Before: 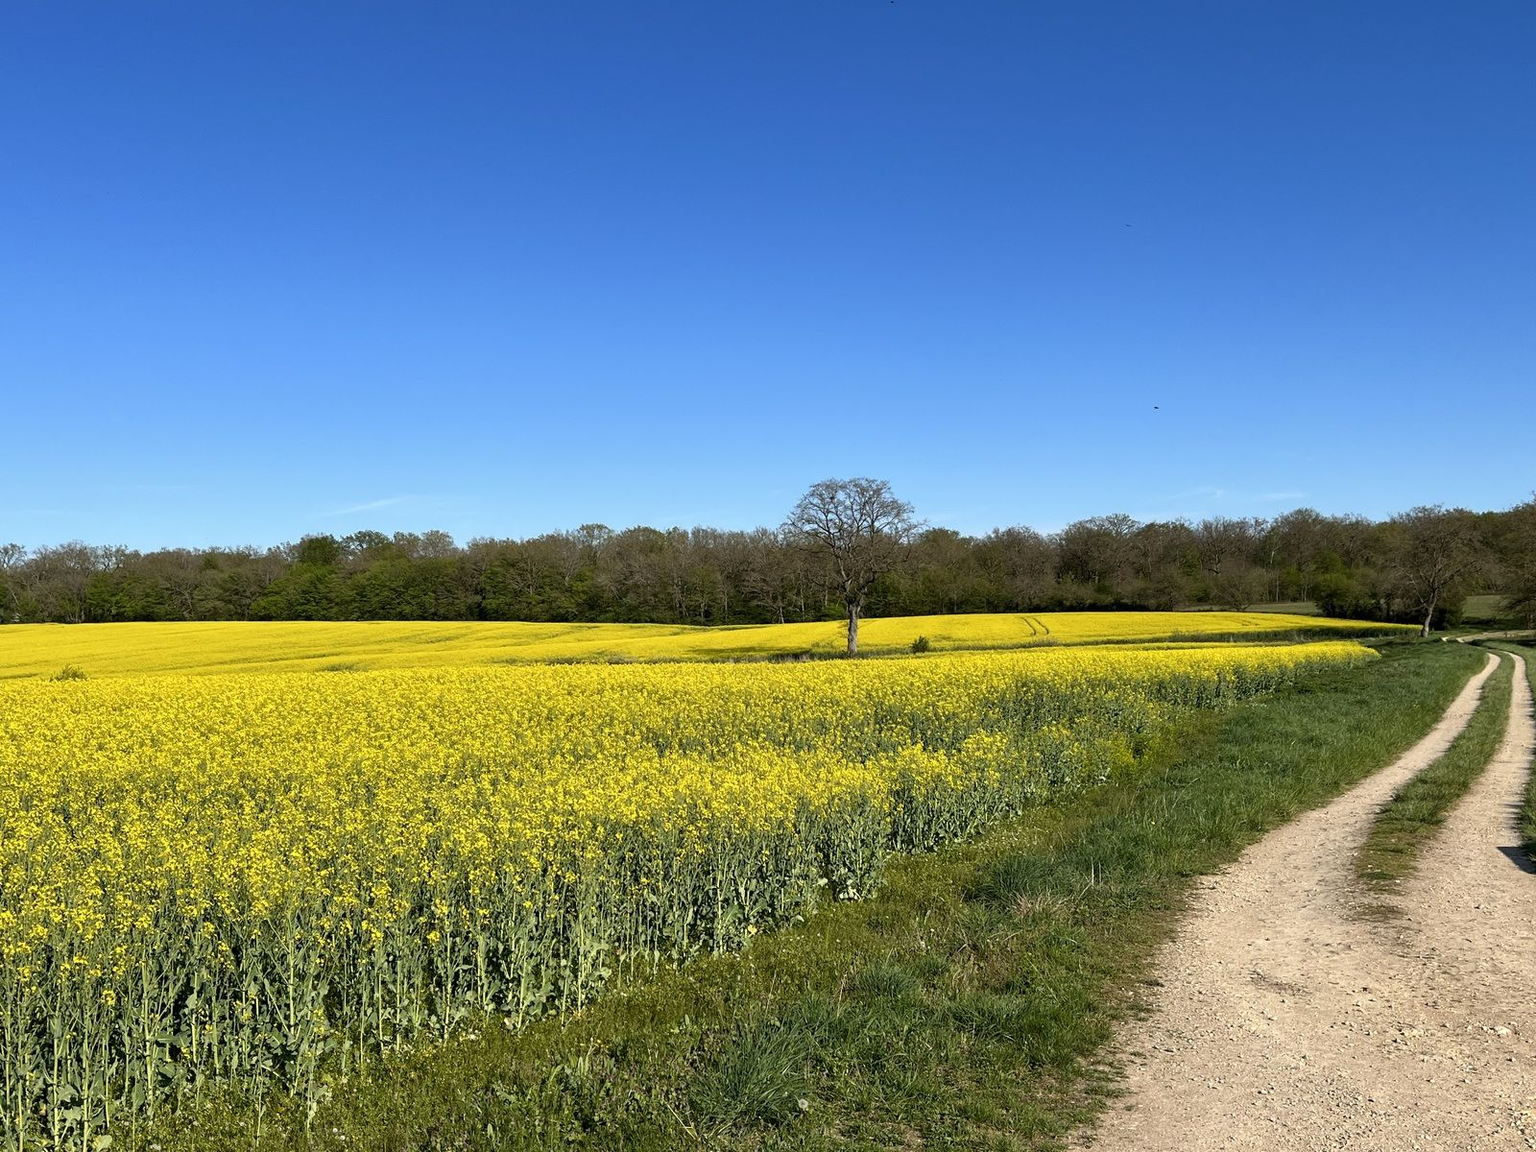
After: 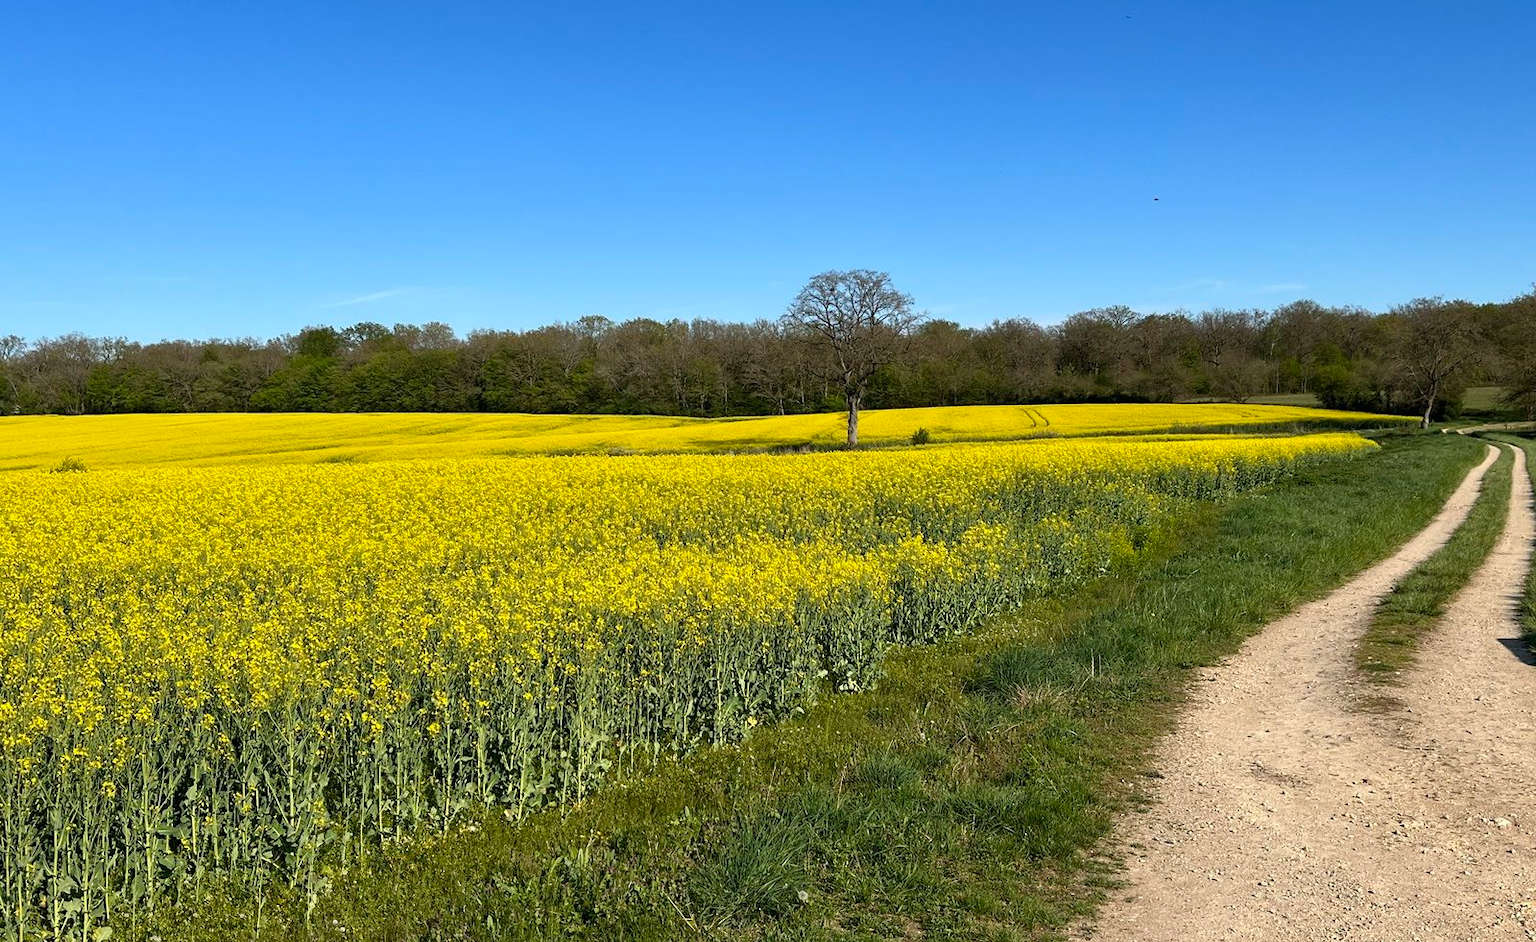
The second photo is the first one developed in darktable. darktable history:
crop and rotate: top 18.151%
